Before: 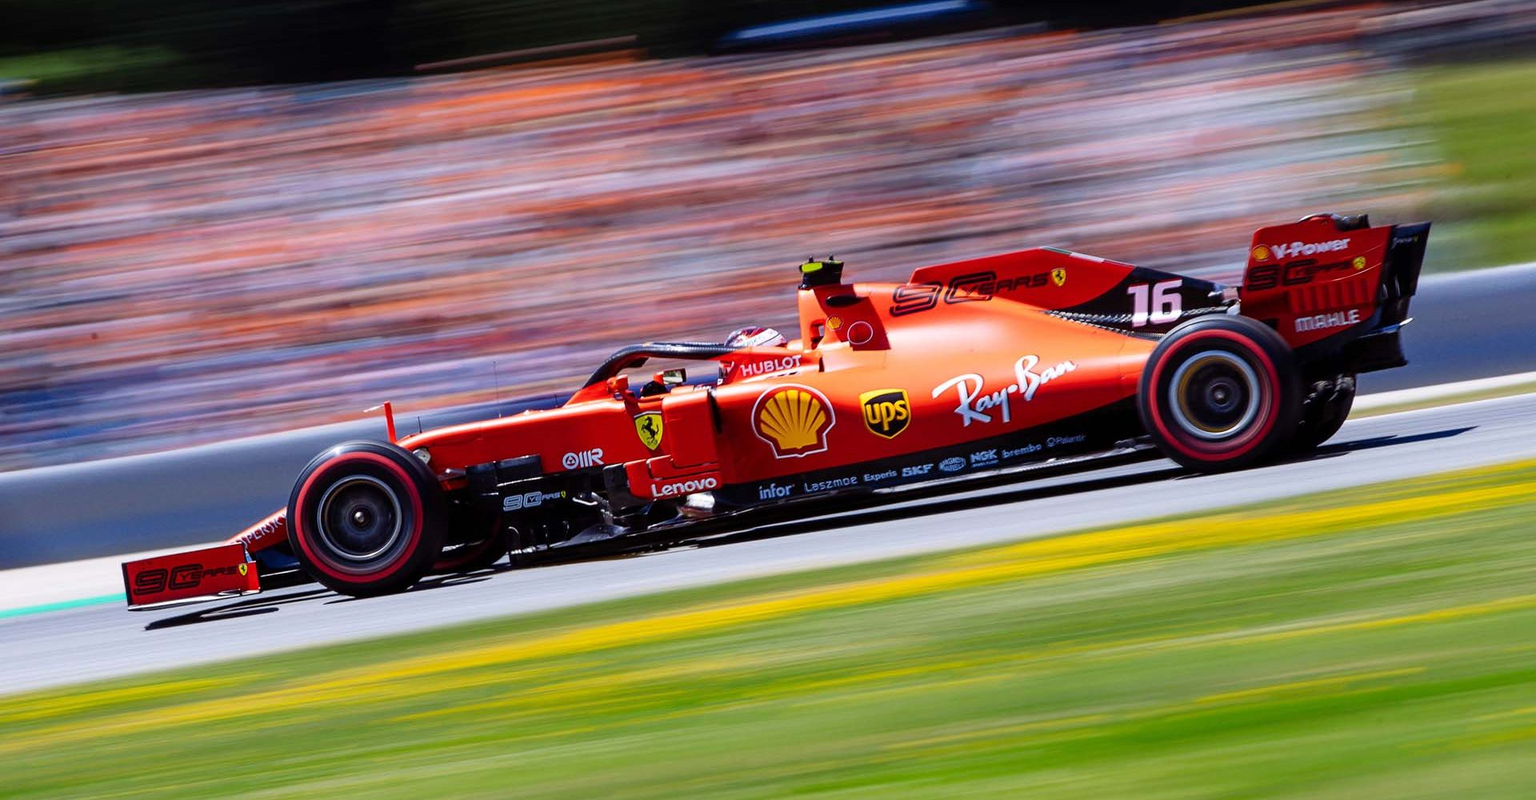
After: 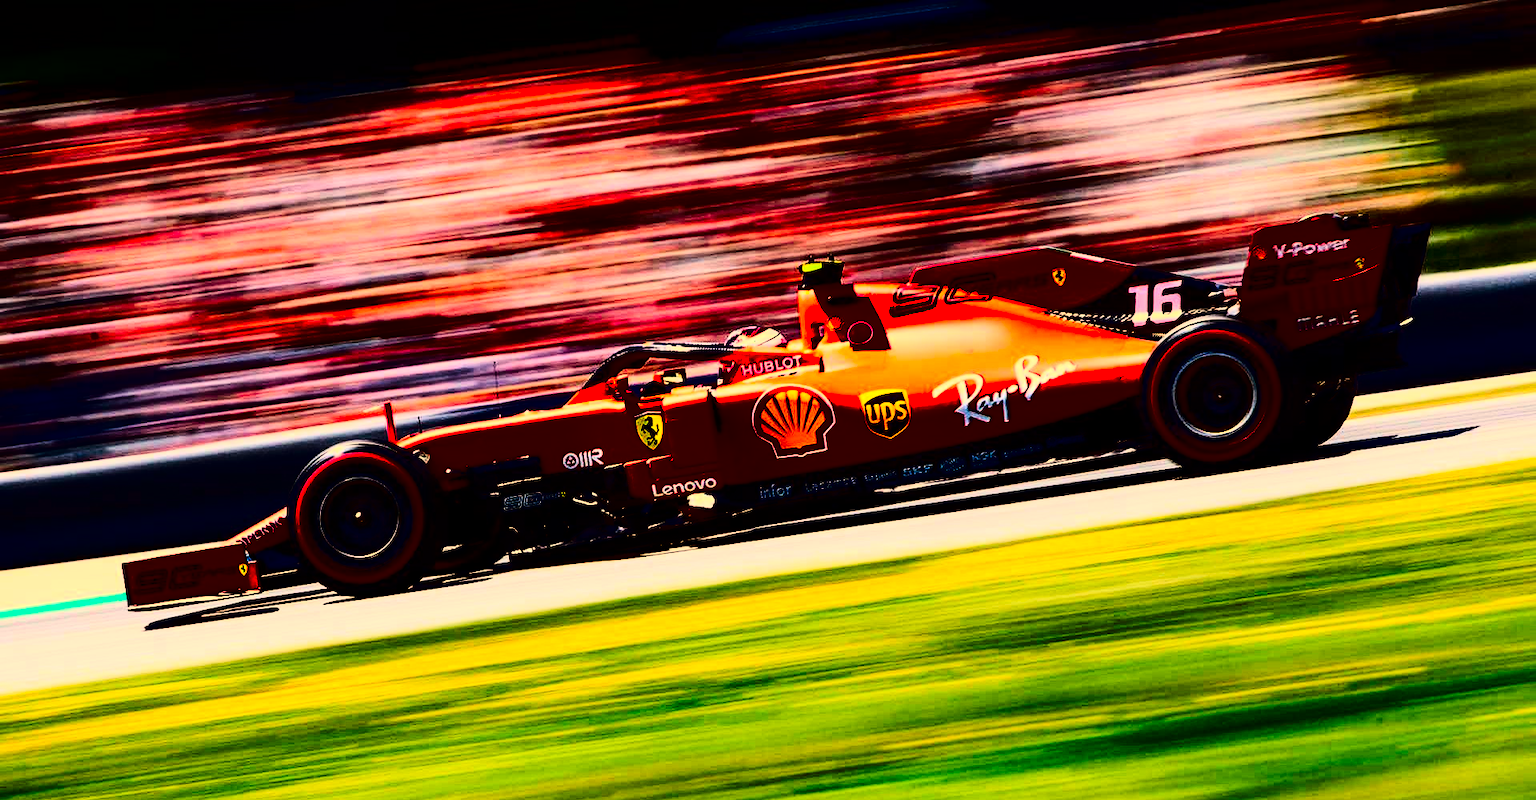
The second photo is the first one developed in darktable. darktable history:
white balance: red 1.123, blue 0.83
tone curve: curves: ch0 [(0, 0) (0.004, 0.001) (0.133, 0.112) (0.325, 0.362) (0.832, 0.893) (1, 1)], color space Lab, linked channels, preserve colors none
contrast brightness saturation: contrast 0.77, brightness -1, saturation 1
